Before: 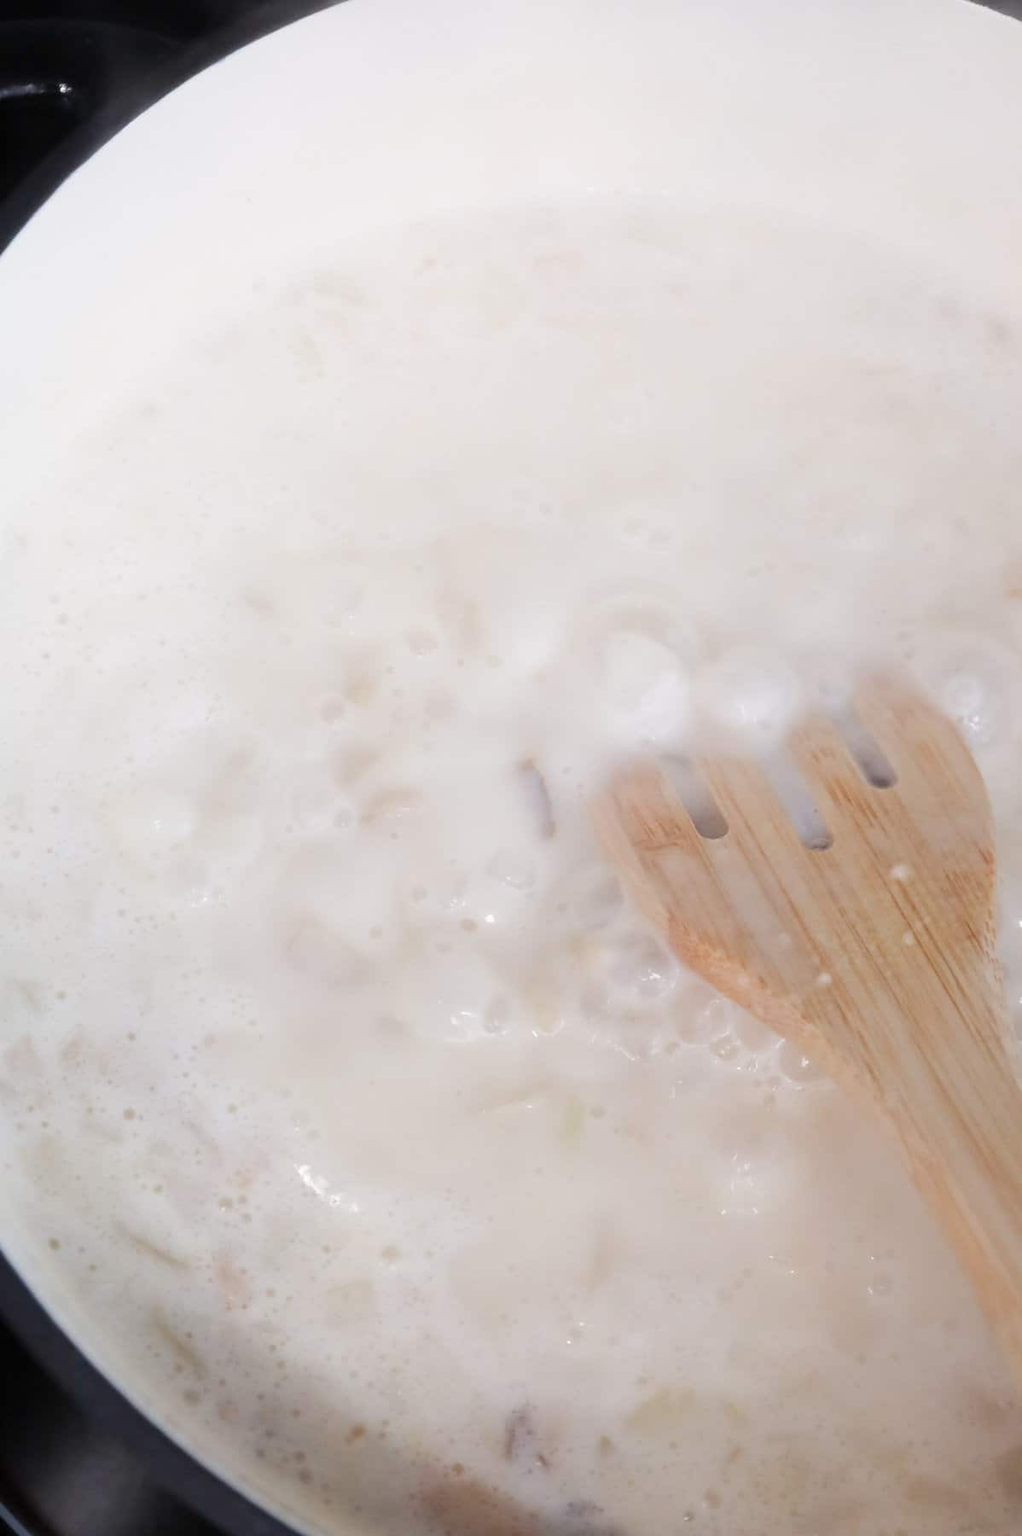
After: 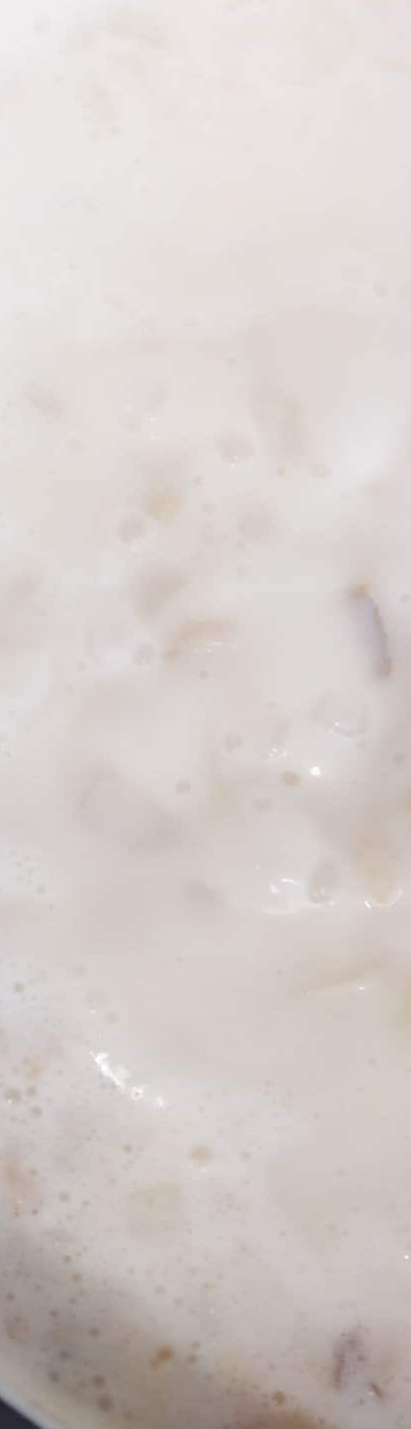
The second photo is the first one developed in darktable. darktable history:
crop and rotate: left 21.77%, top 18.528%, right 44.676%, bottom 2.997%
rotate and perspective: lens shift (vertical) 0.048, lens shift (horizontal) -0.024, automatic cropping off
